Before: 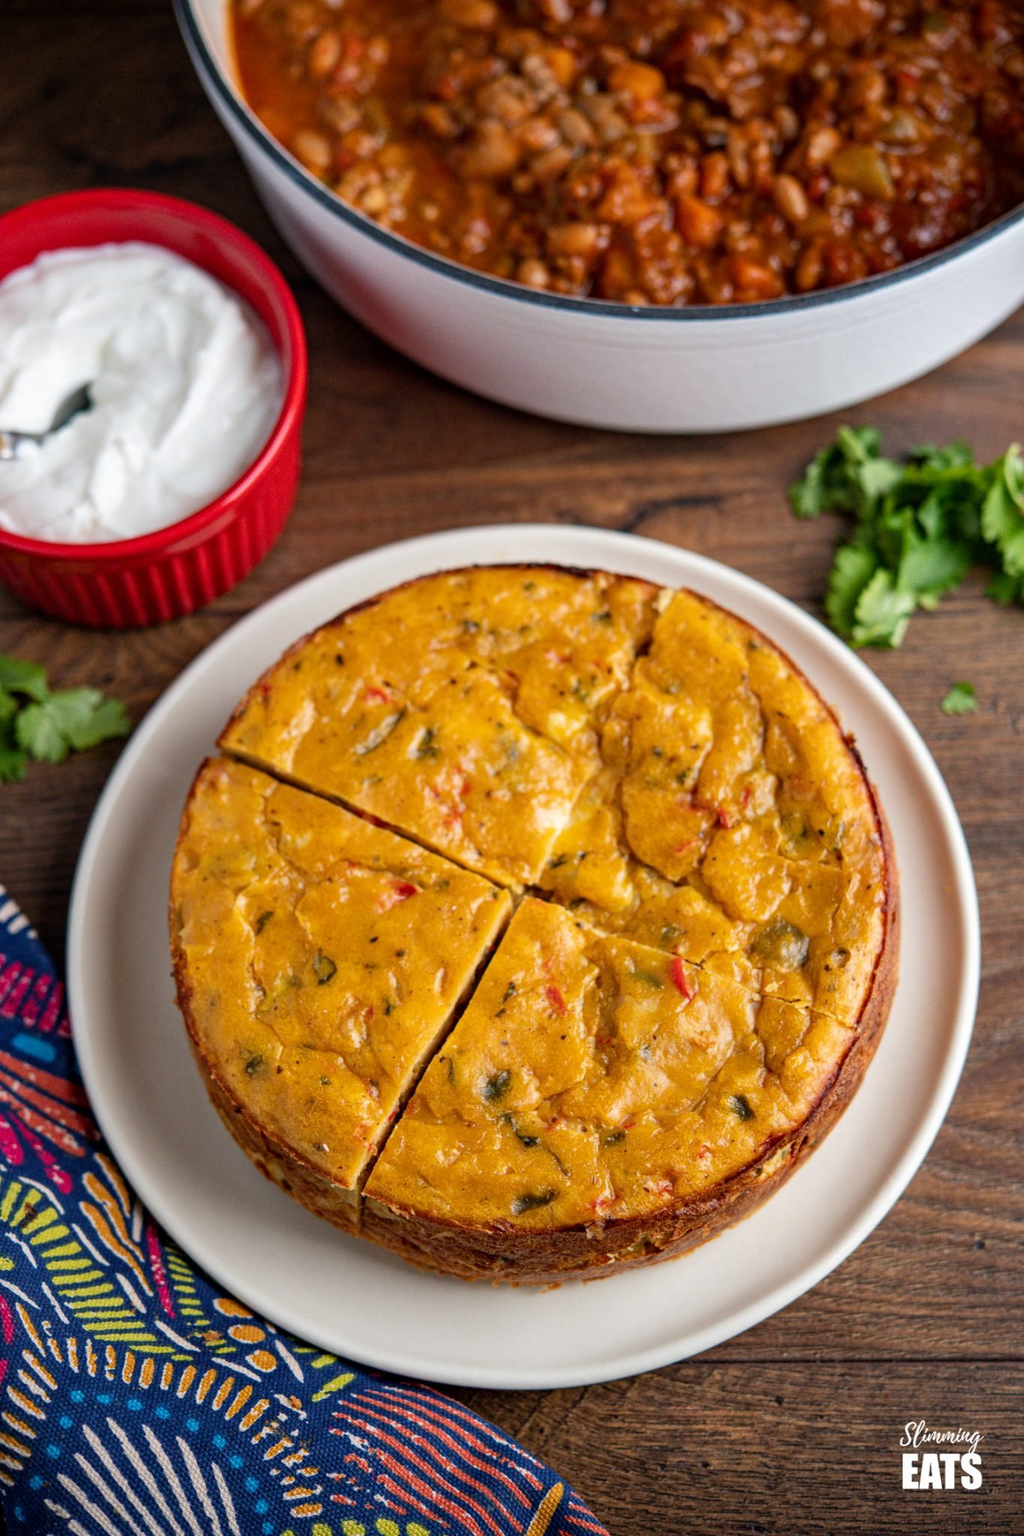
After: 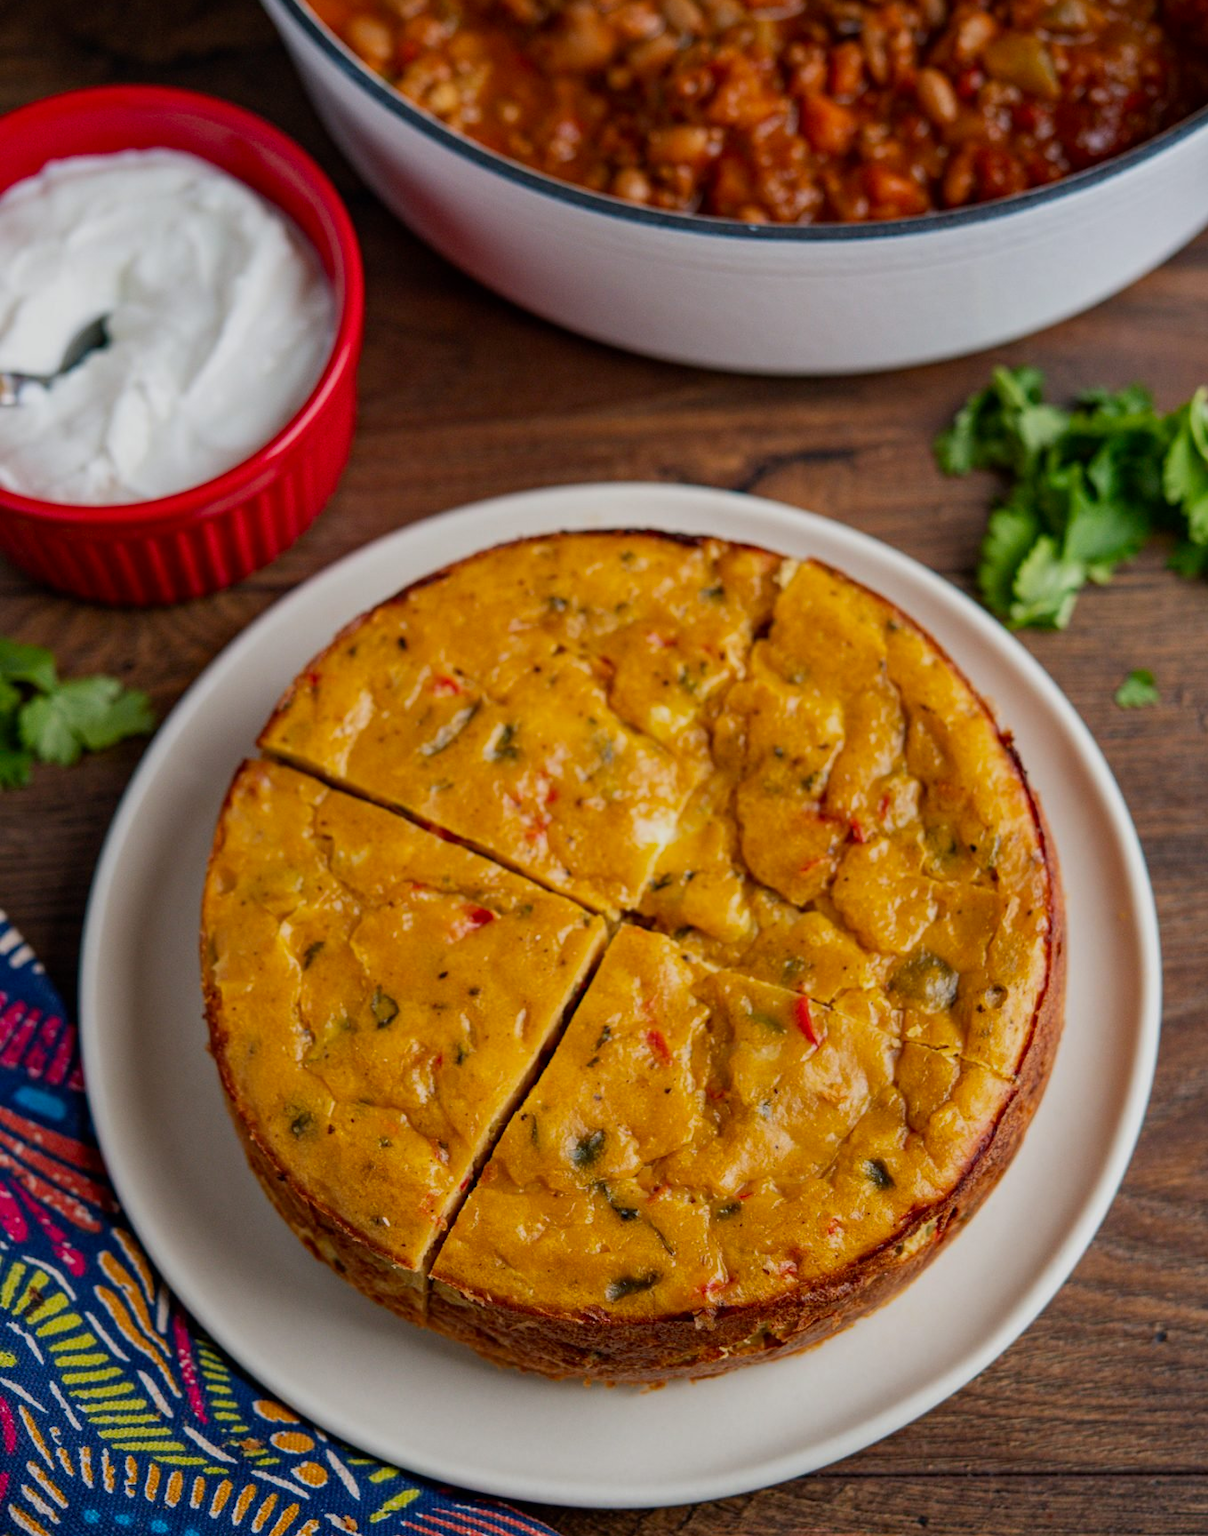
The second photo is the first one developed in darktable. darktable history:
contrast brightness saturation: contrast 0.043, saturation 0.154
exposure: exposure -0.491 EV, compensate exposure bias true, compensate highlight preservation false
crop: top 7.622%, bottom 7.649%
